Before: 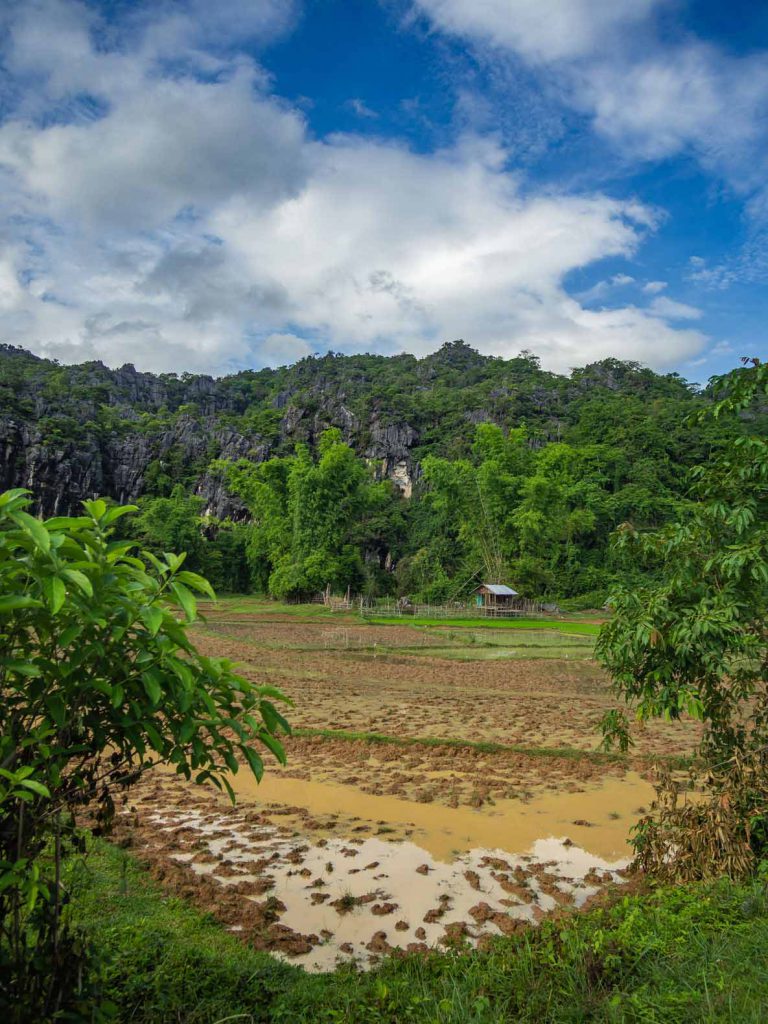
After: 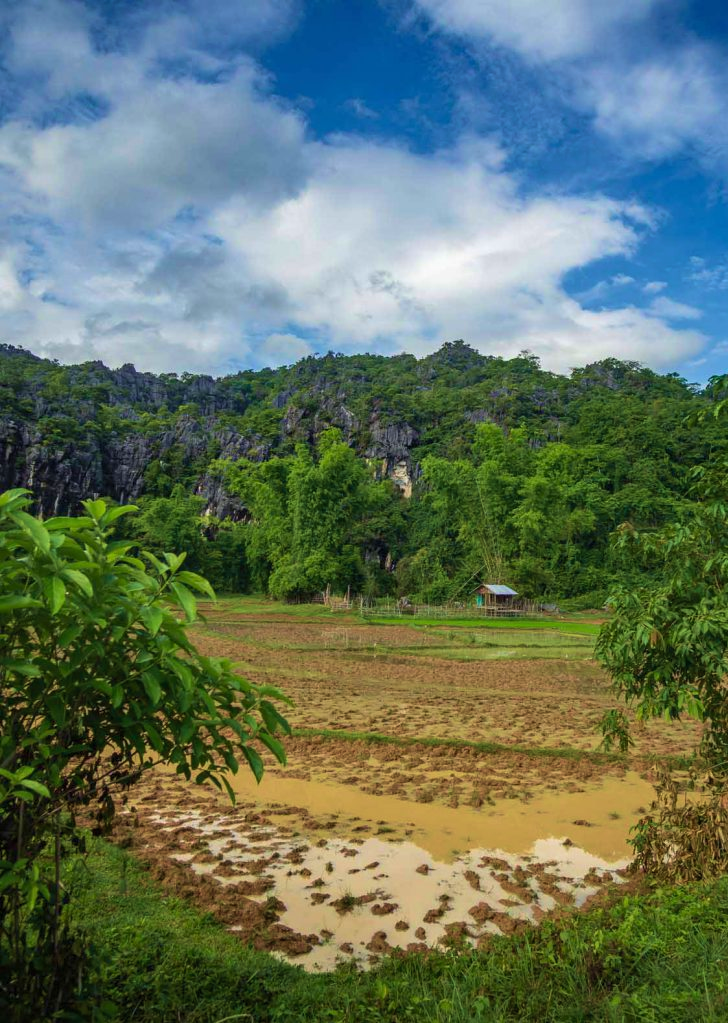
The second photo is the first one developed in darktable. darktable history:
velvia: strength 45%
fill light: on, module defaults
crop and rotate: right 5.167%
